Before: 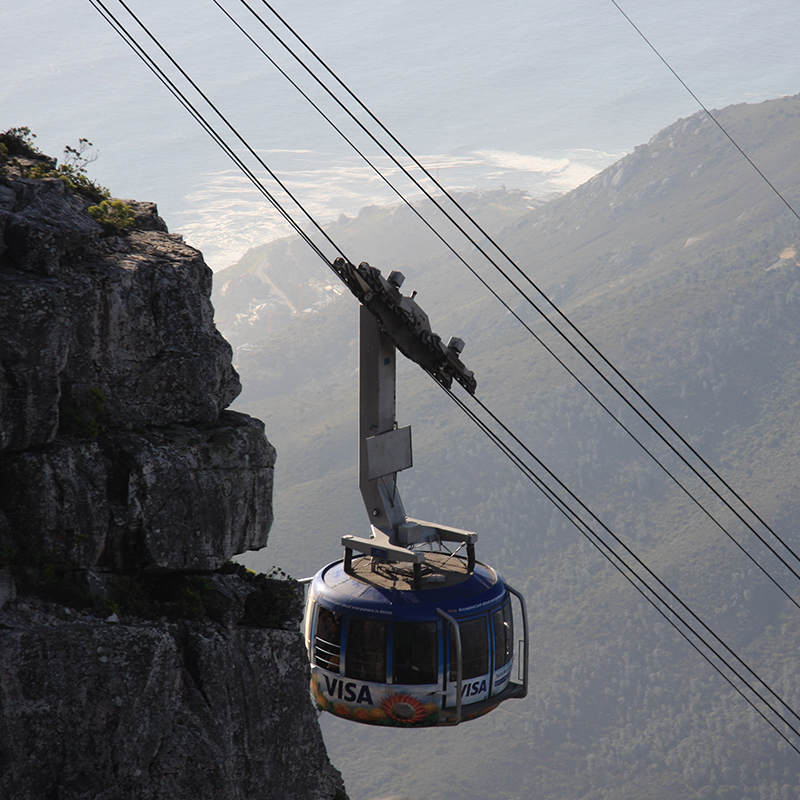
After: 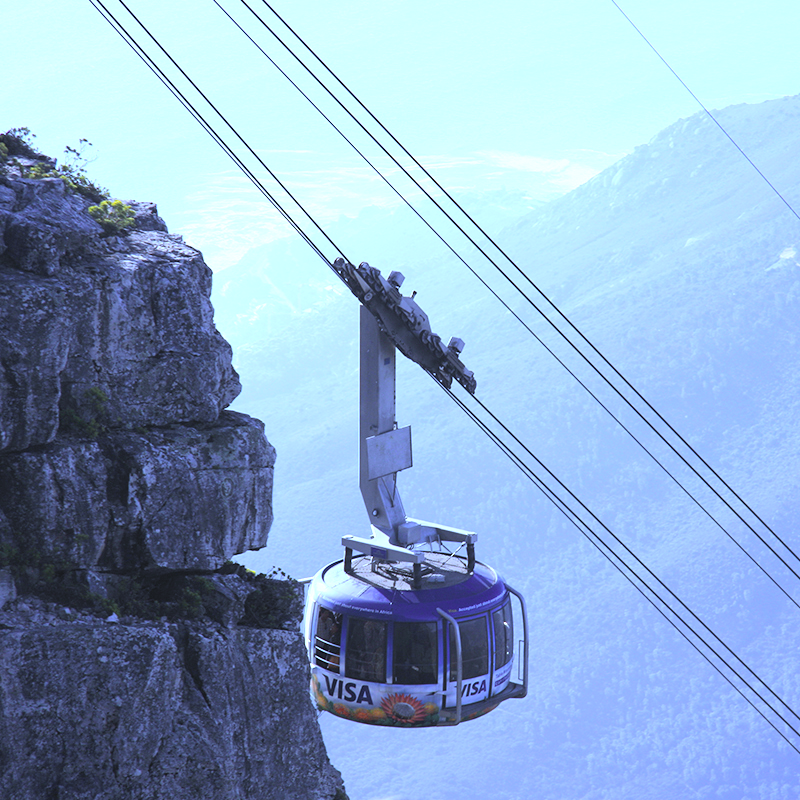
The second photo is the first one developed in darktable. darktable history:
contrast brightness saturation: contrast 0.07, brightness 0.18, saturation 0.4
white balance: red 0.766, blue 1.537
color zones: curves: ch0 [(0, 0.511) (0.143, 0.531) (0.286, 0.56) (0.429, 0.5) (0.571, 0.5) (0.714, 0.5) (0.857, 0.5) (1, 0.5)]; ch1 [(0, 0.525) (0.143, 0.705) (0.286, 0.715) (0.429, 0.35) (0.571, 0.35) (0.714, 0.35) (0.857, 0.4) (1, 0.4)]; ch2 [(0, 0.572) (0.143, 0.512) (0.286, 0.473) (0.429, 0.45) (0.571, 0.5) (0.714, 0.5) (0.857, 0.518) (1, 0.518)]
exposure: exposure 1.089 EV, compensate highlight preservation false
